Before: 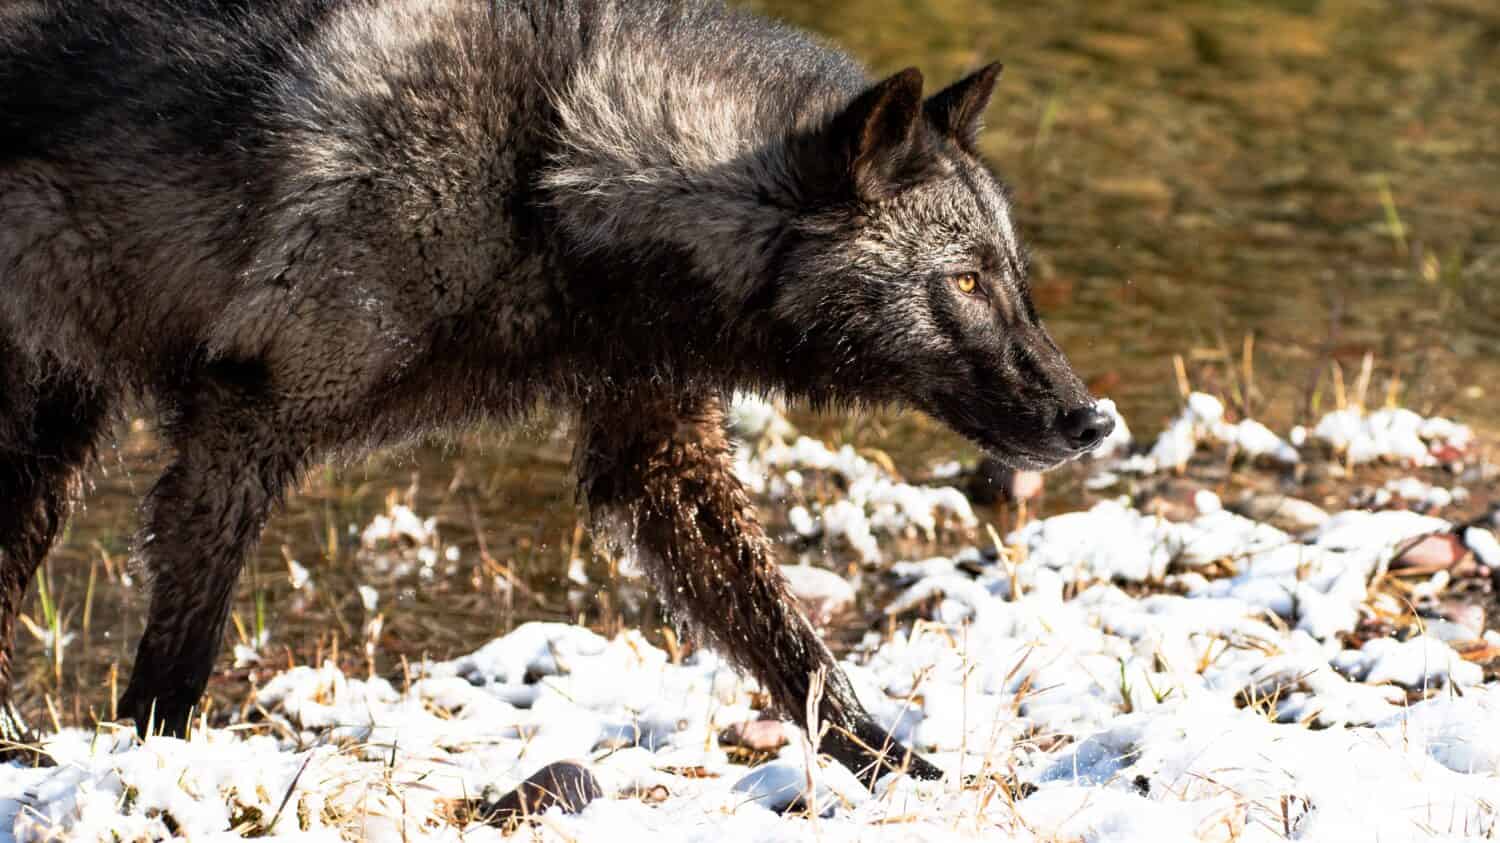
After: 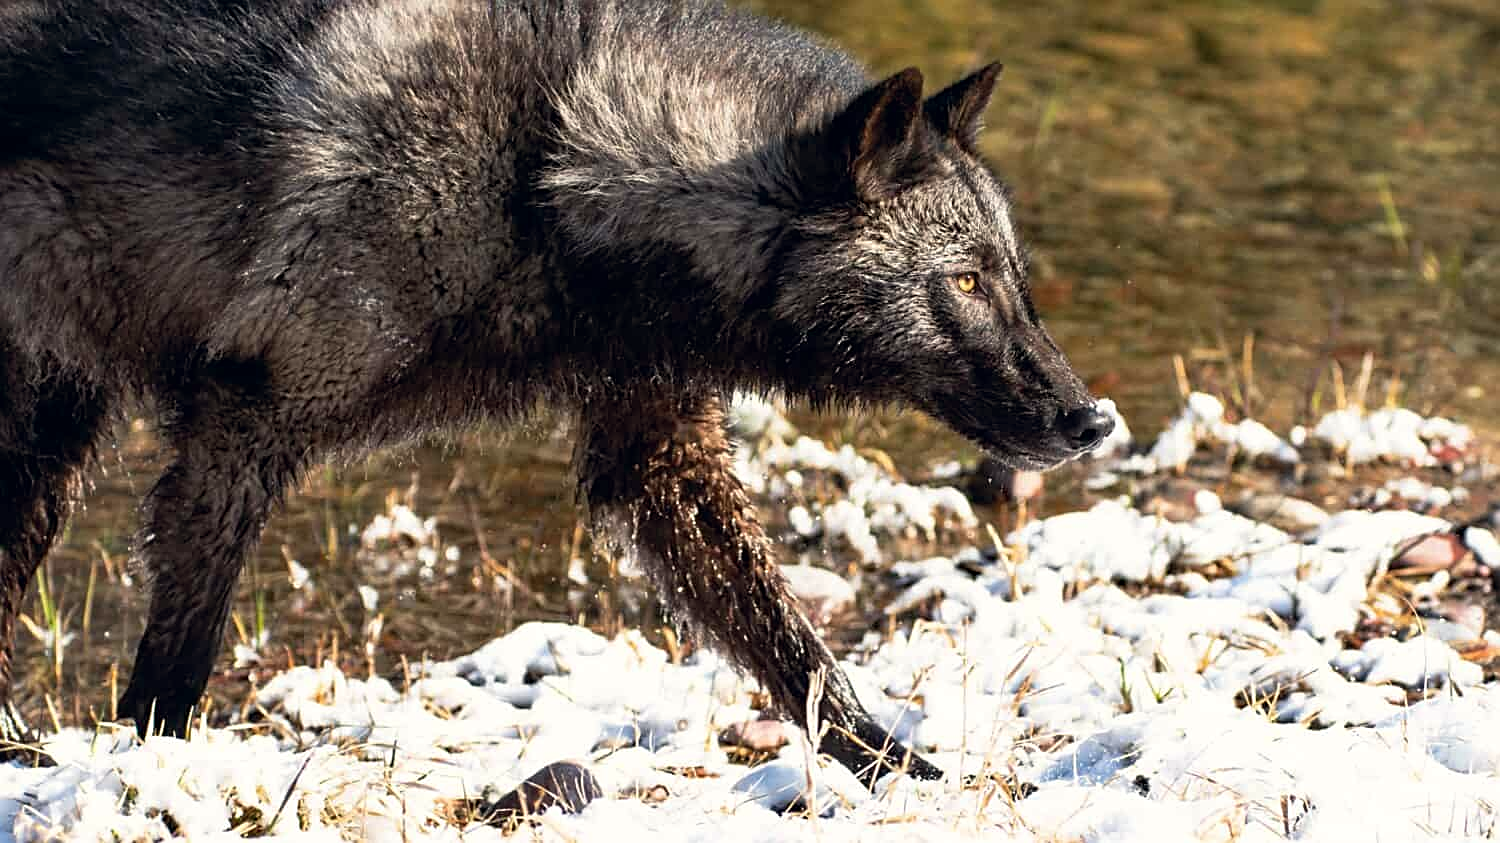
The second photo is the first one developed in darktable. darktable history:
sharpen: on, module defaults
color correction: highlights a* 0.207, highlights b* 2.7, shadows a* -0.874, shadows b* -4.78
